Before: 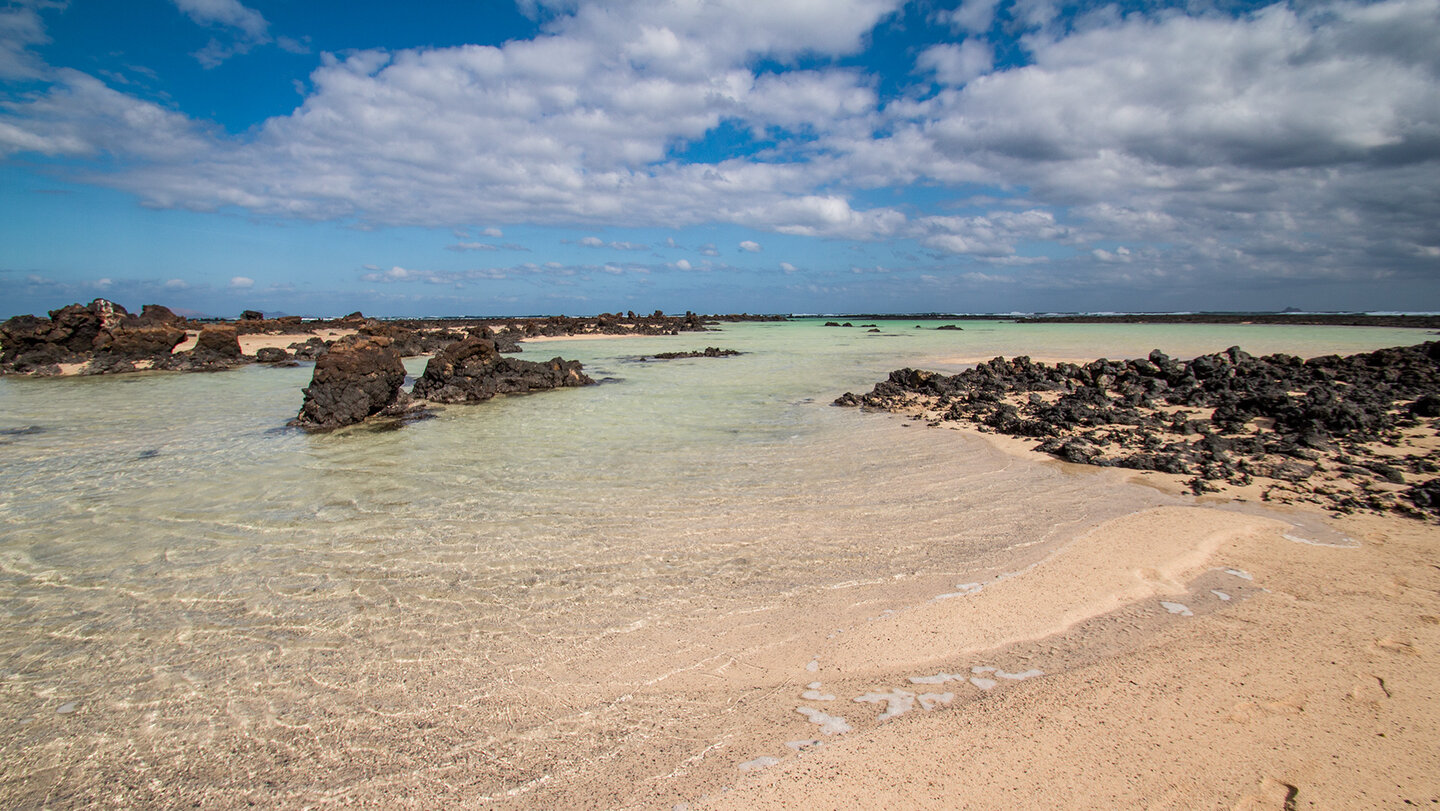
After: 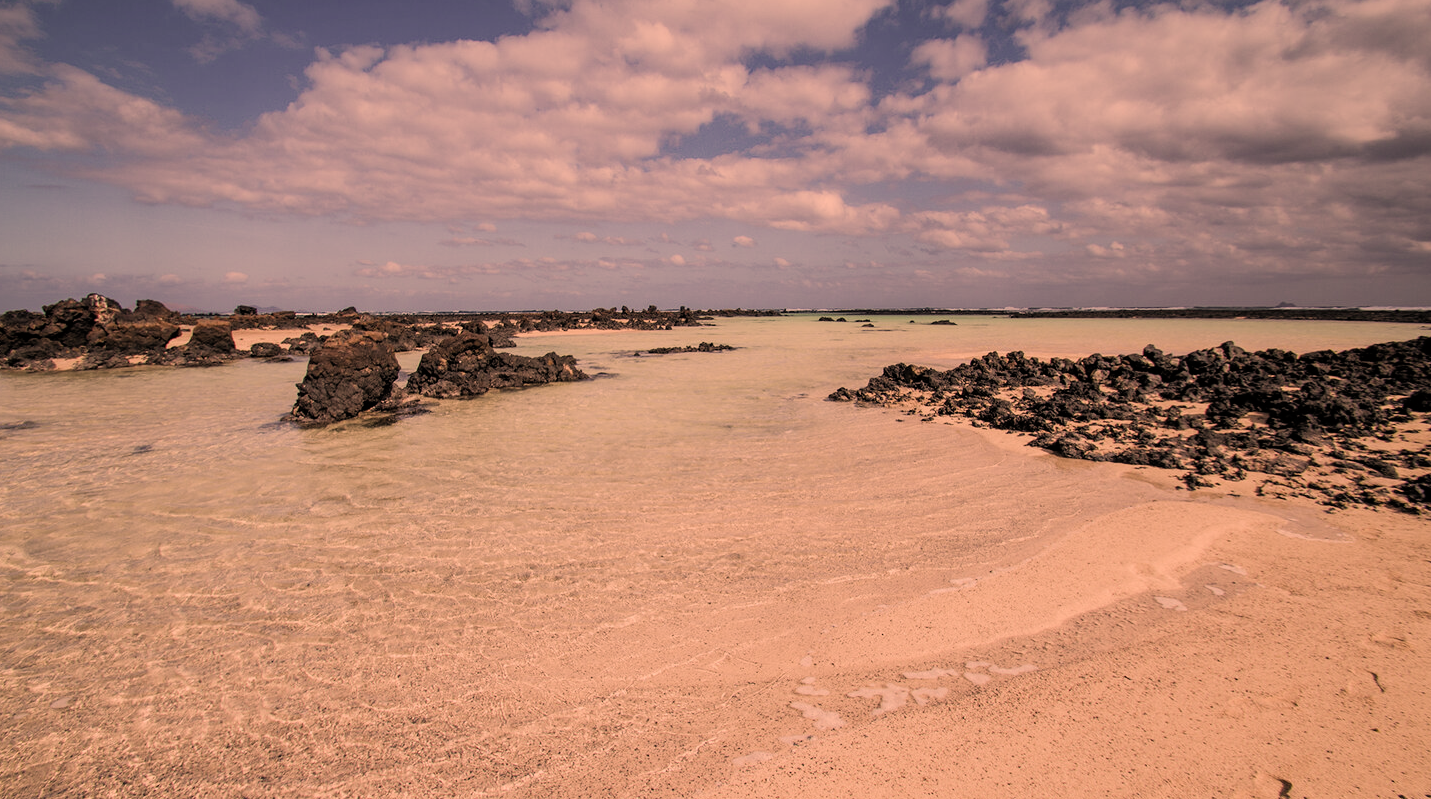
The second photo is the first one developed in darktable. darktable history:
crop: left 0.459%, top 0.69%, right 0.131%, bottom 0.762%
color correction: highlights a* 39.37, highlights b* 39.75, saturation 0.691
tone equalizer: on, module defaults
filmic rgb: black relative exposure -8.01 EV, white relative exposure 4.06 EV, hardness 4.17, color science v4 (2020)
